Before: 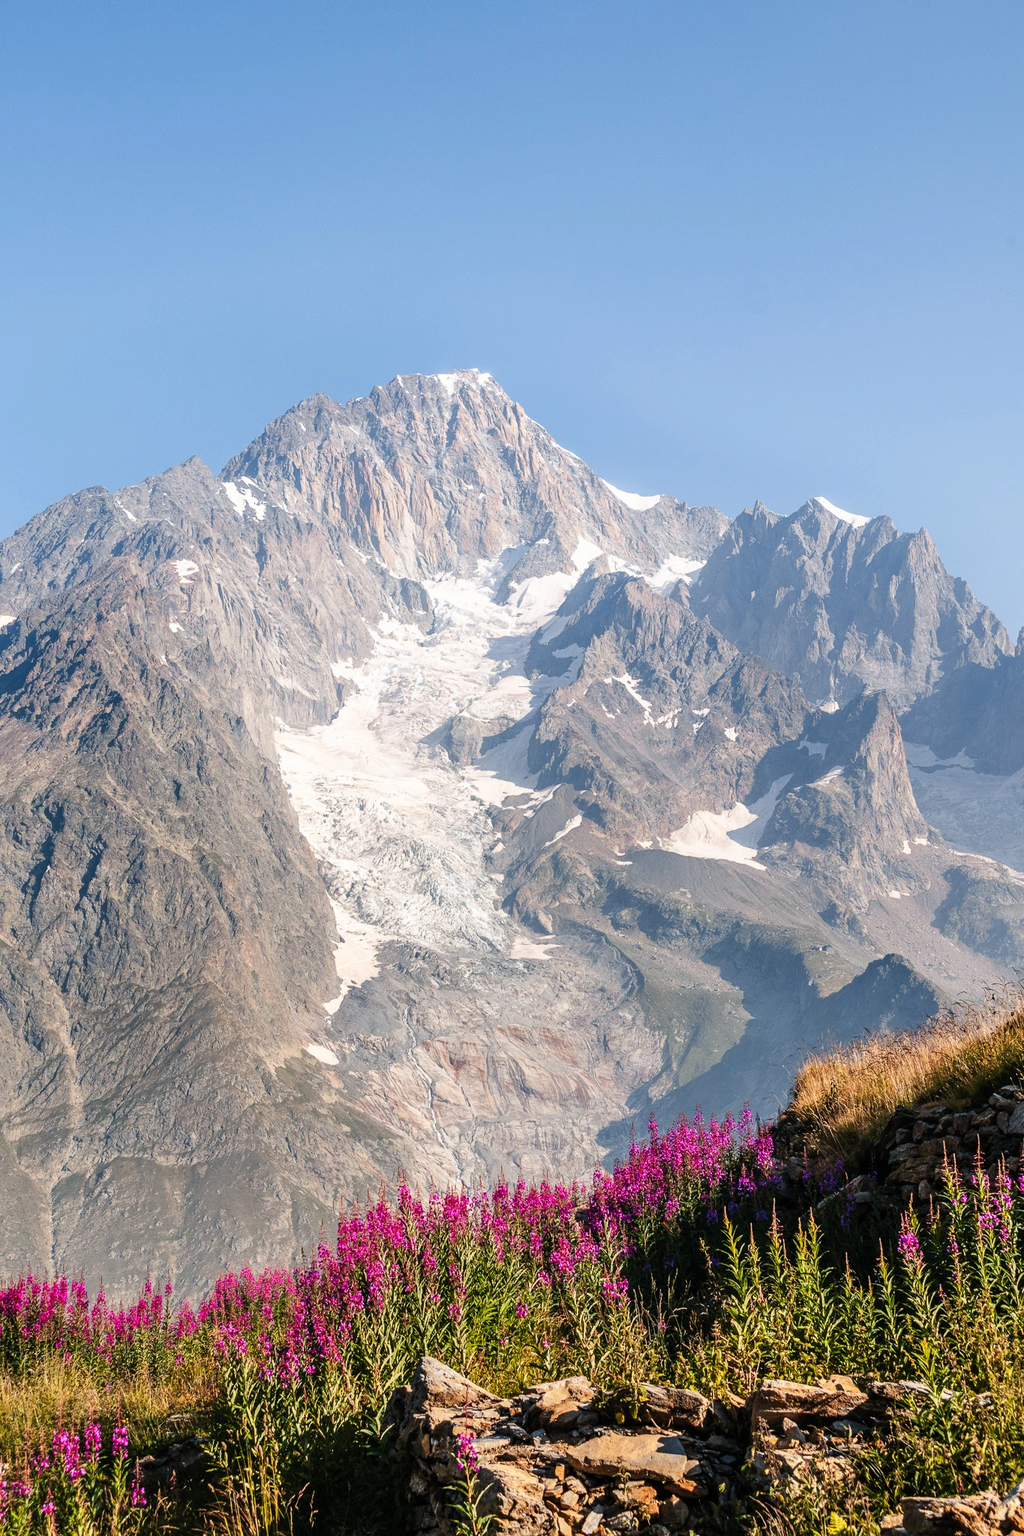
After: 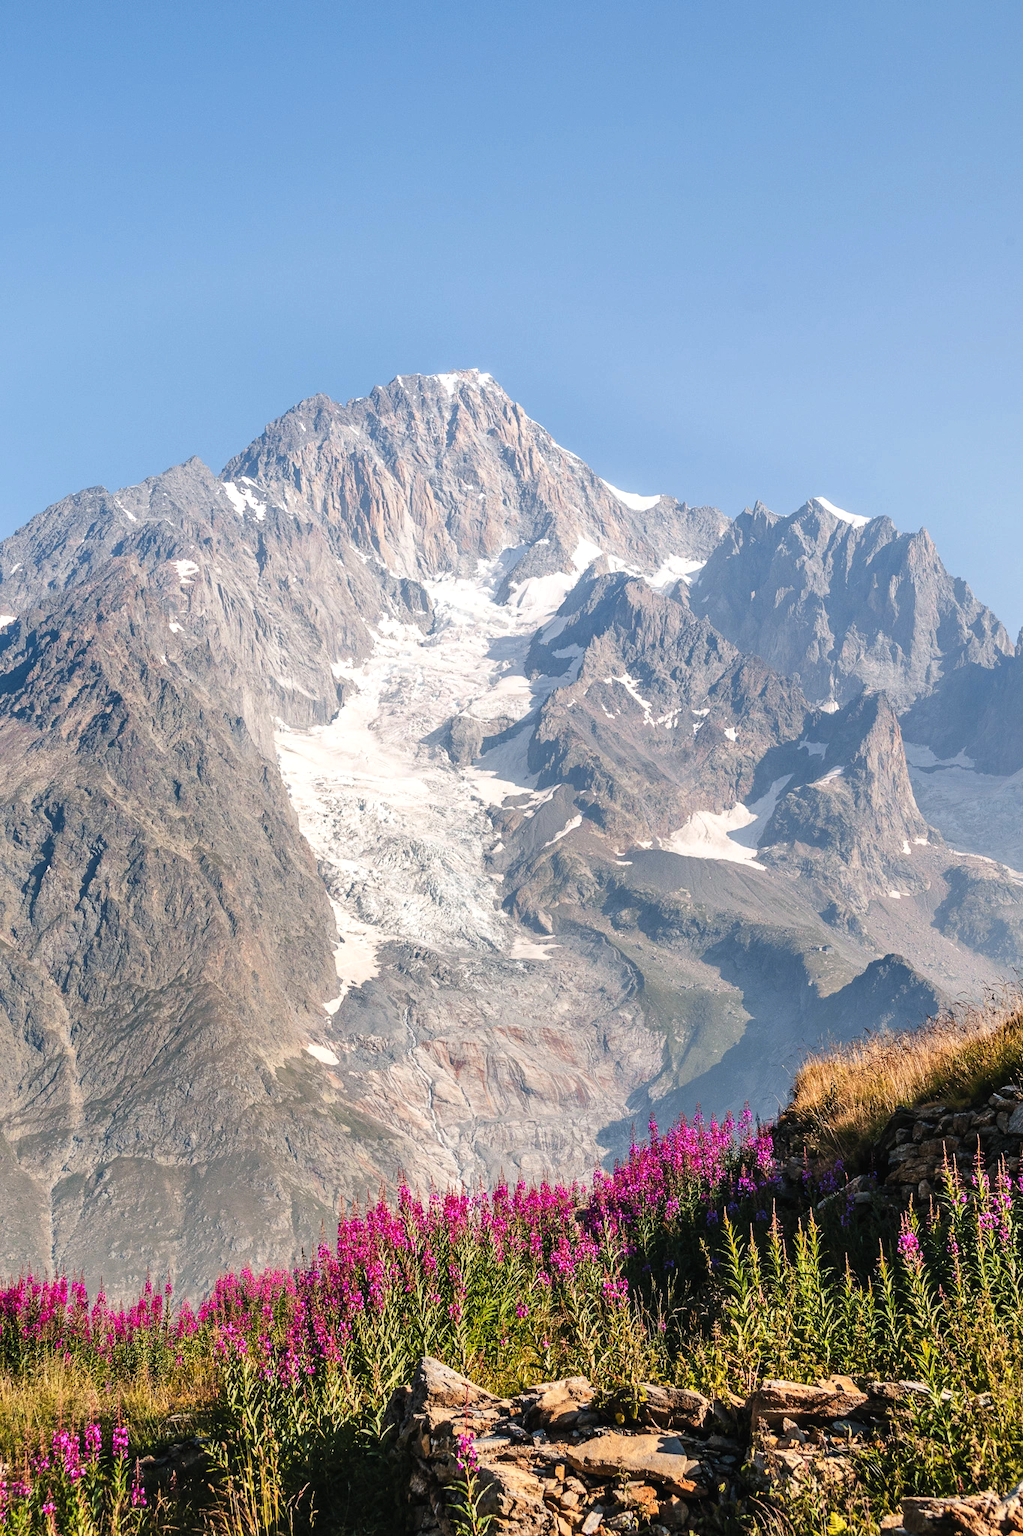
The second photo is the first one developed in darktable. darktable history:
exposure: black level correction -0.001, exposure 0.08 EV, compensate exposure bias true, compensate highlight preservation false
shadows and highlights: shadows 37, highlights -27.73, soften with gaussian
